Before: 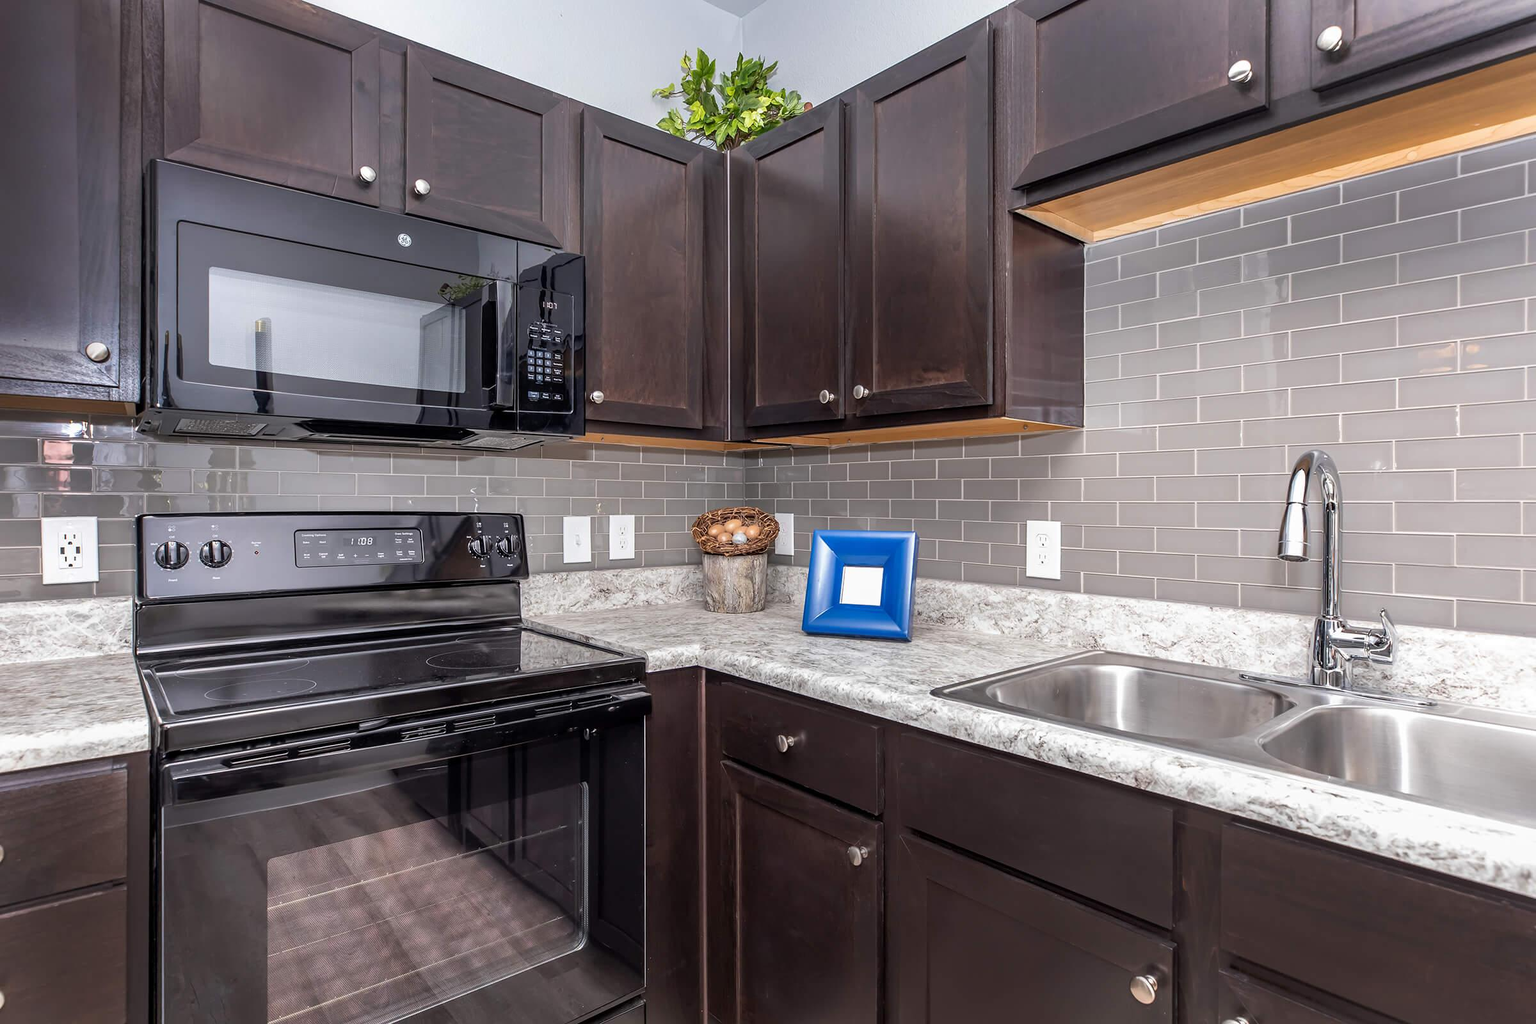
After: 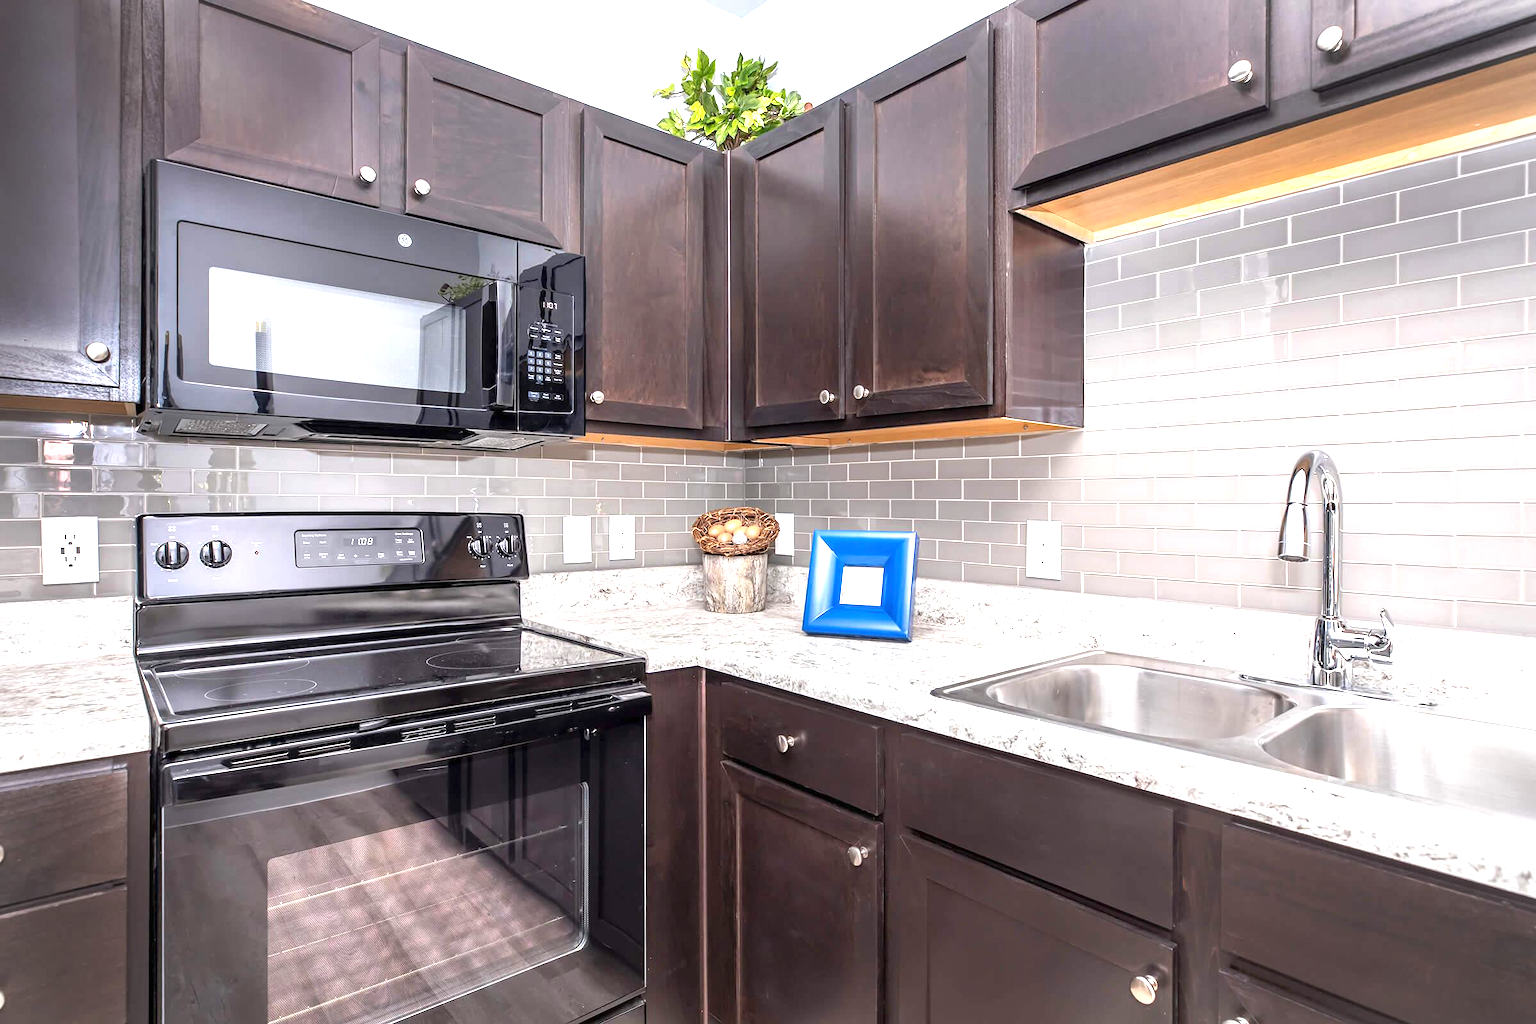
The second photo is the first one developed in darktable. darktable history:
exposure: black level correction 0, exposure 1.2 EV, compensate highlight preservation false
vignetting: fall-off radius 60.92%
